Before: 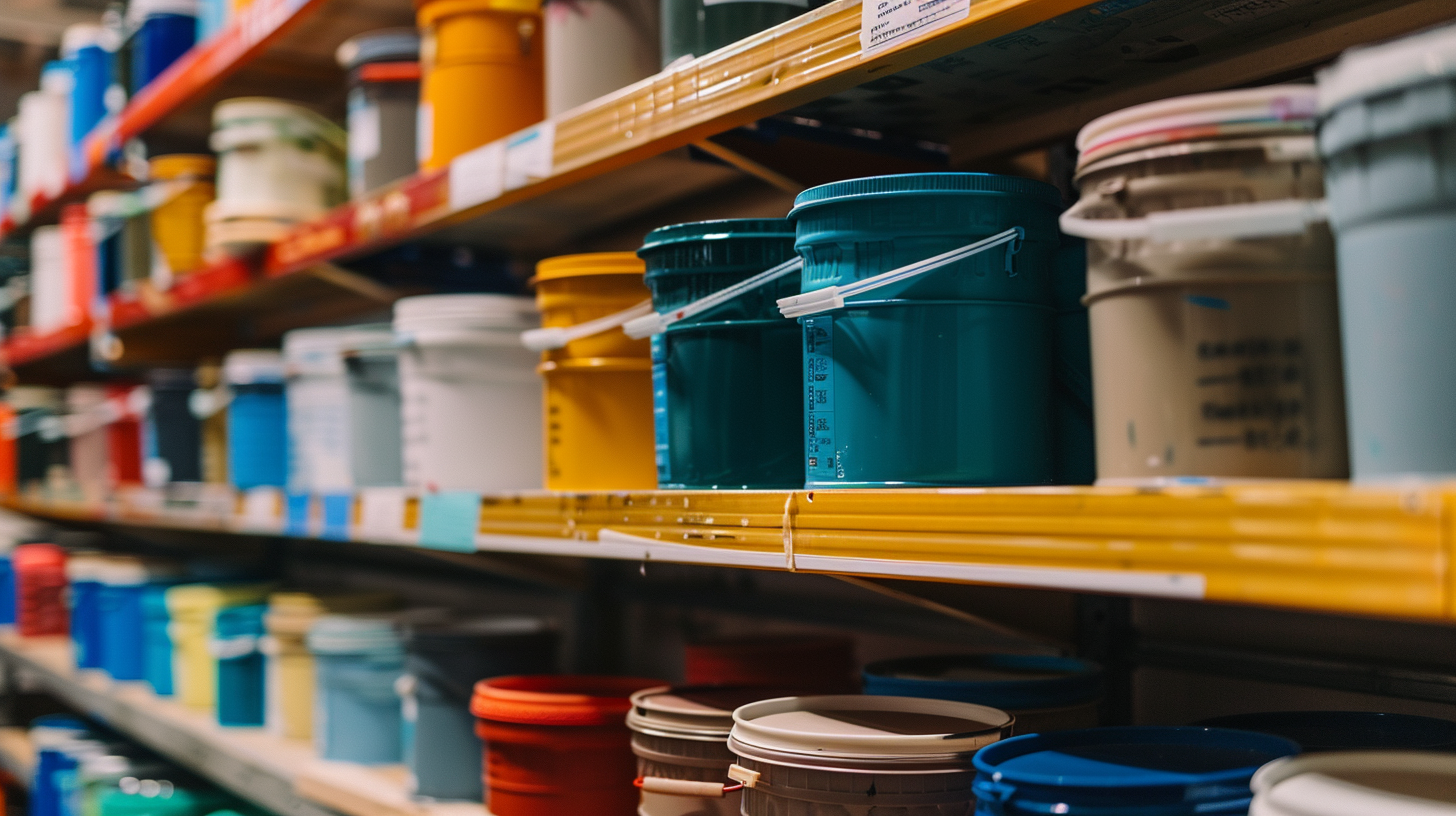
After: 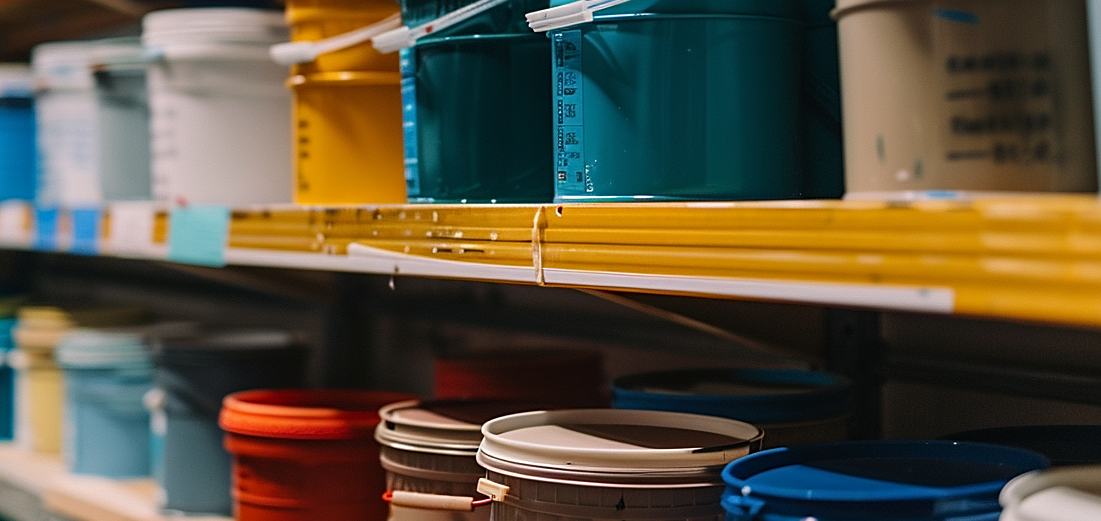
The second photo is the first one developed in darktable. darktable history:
crop and rotate: left 17.299%, top 35.115%, right 7.015%, bottom 1.024%
sharpen: on, module defaults
